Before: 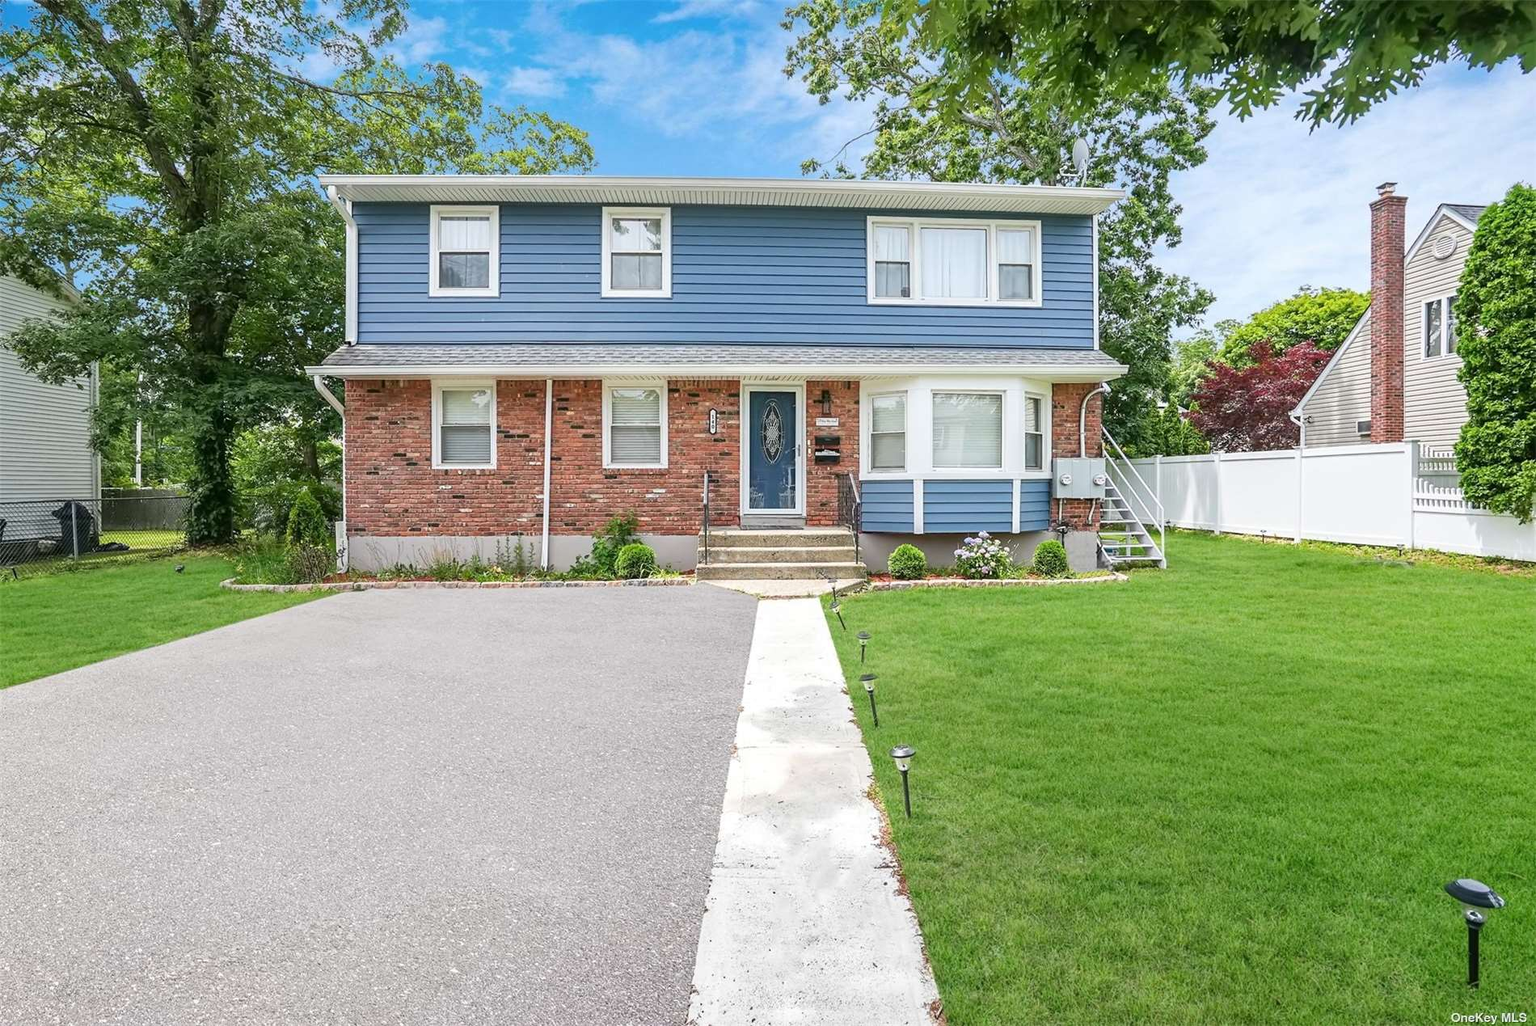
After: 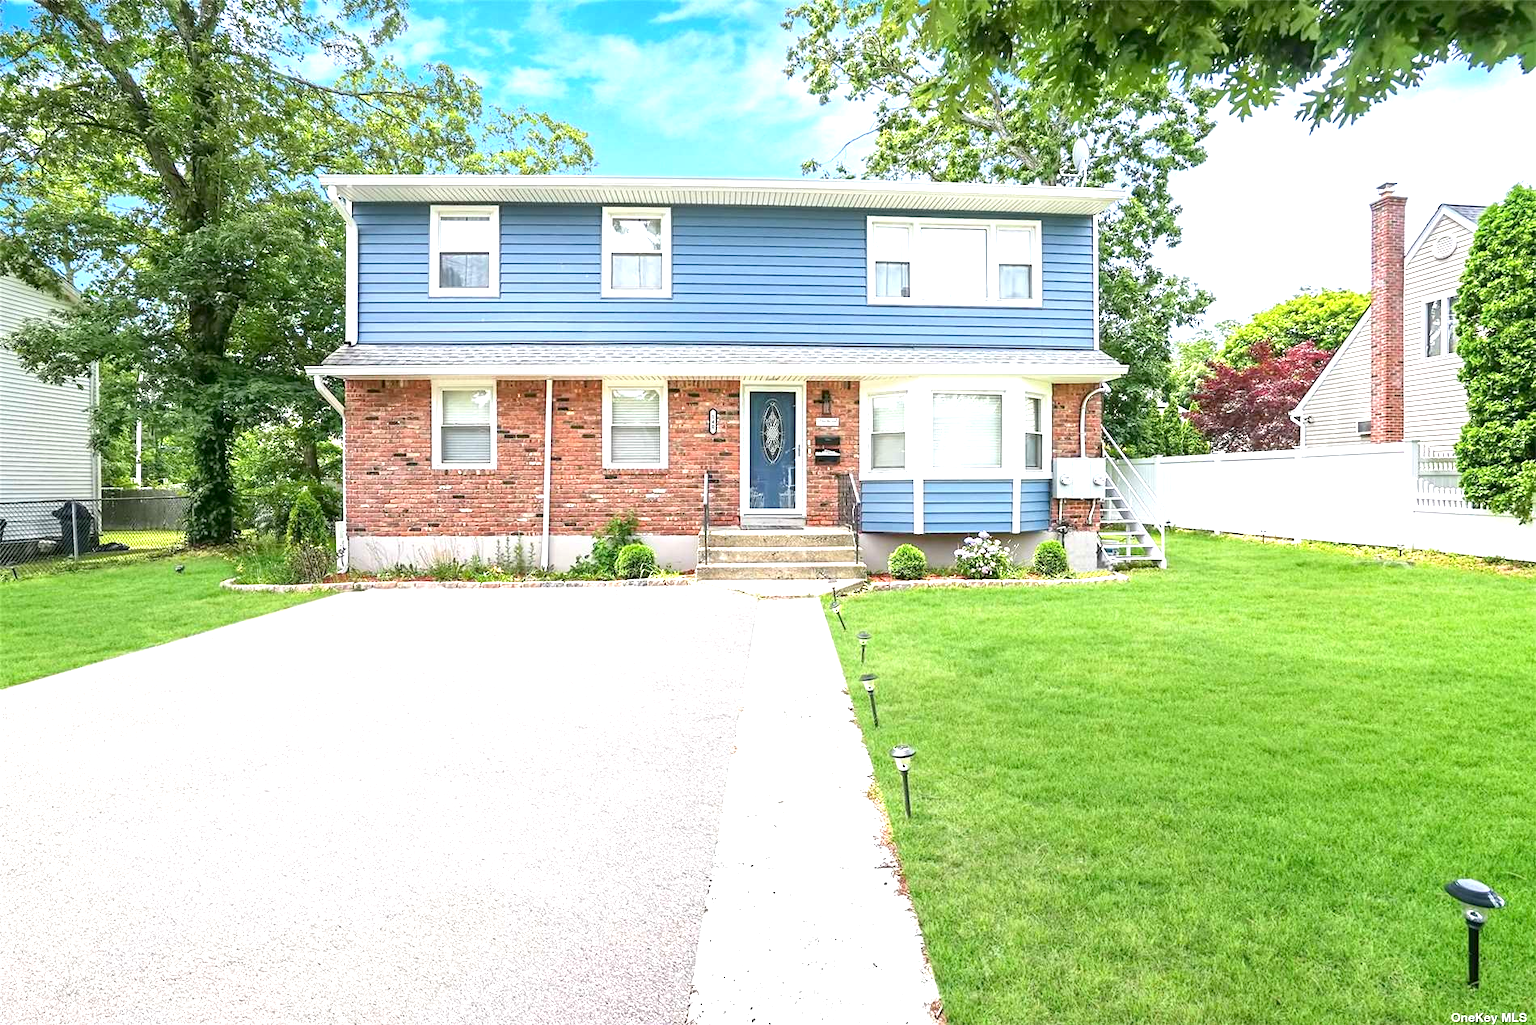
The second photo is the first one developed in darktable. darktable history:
exposure: black level correction 0.002, exposure 1 EV, compensate exposure bias true, compensate highlight preservation false
